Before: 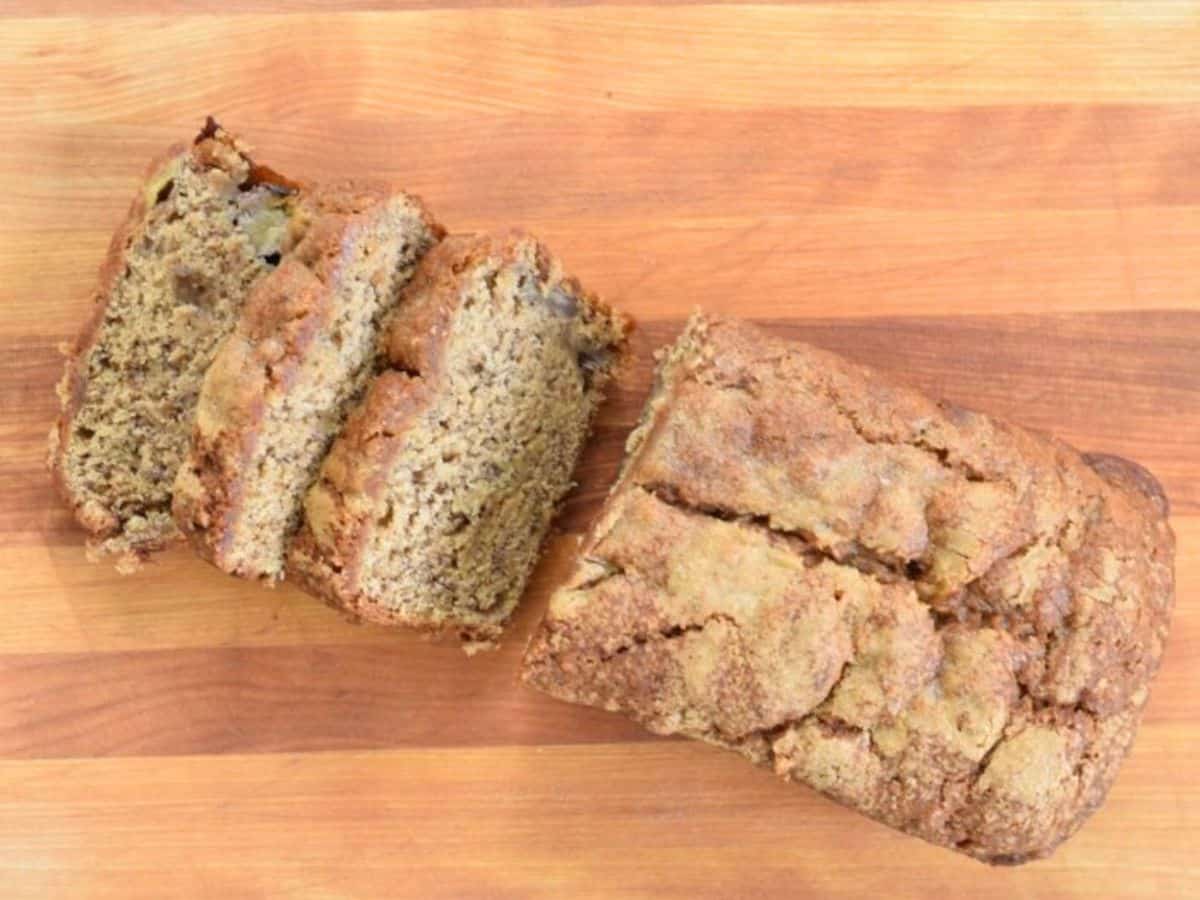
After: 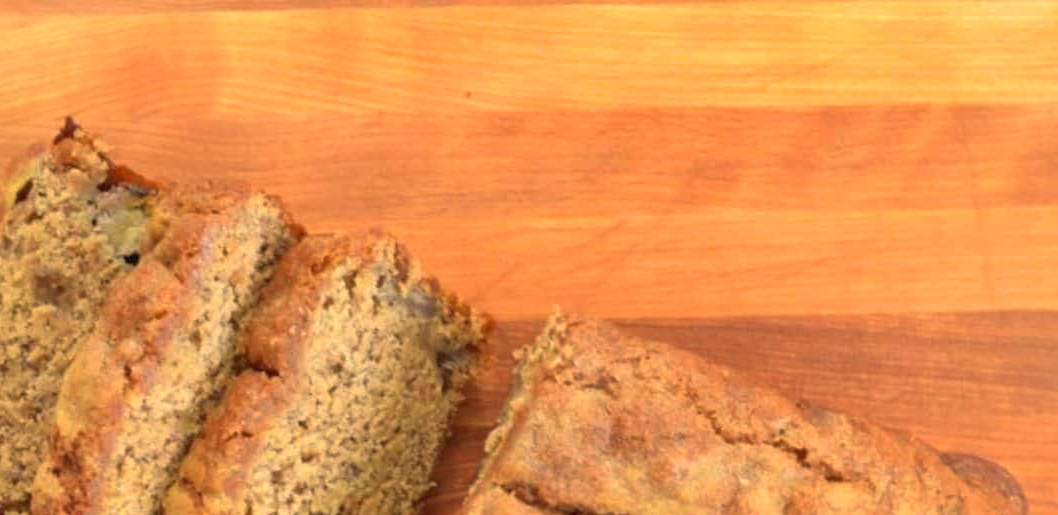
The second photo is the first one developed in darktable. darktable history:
white balance: red 1.123, blue 0.83
crop and rotate: left 11.812%, bottom 42.776%
shadows and highlights: on, module defaults
